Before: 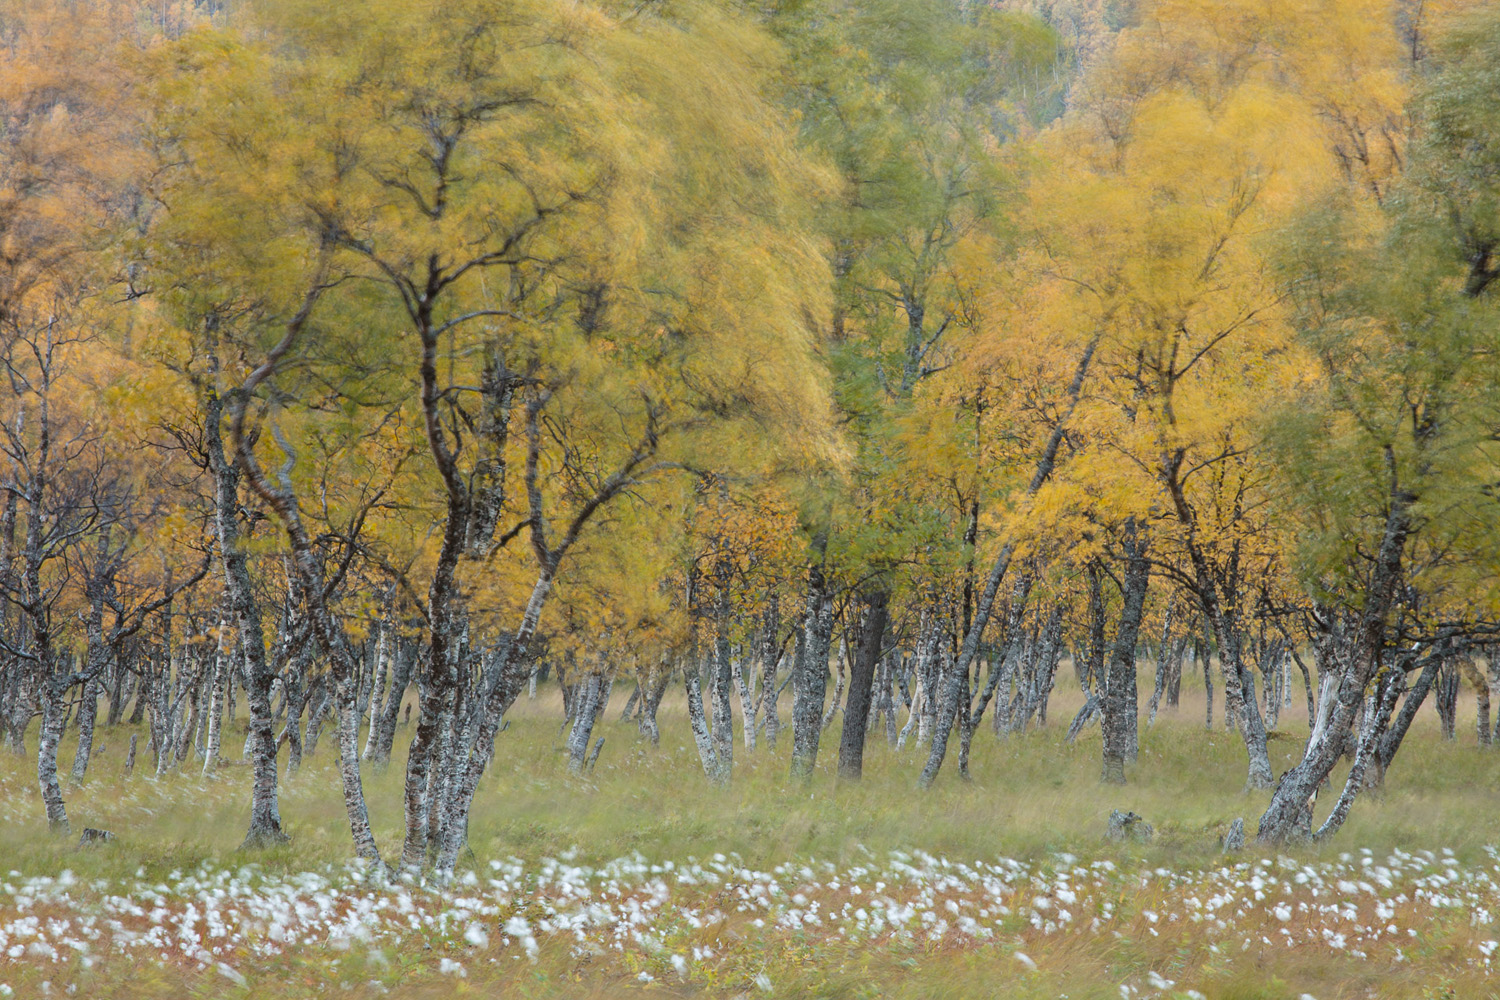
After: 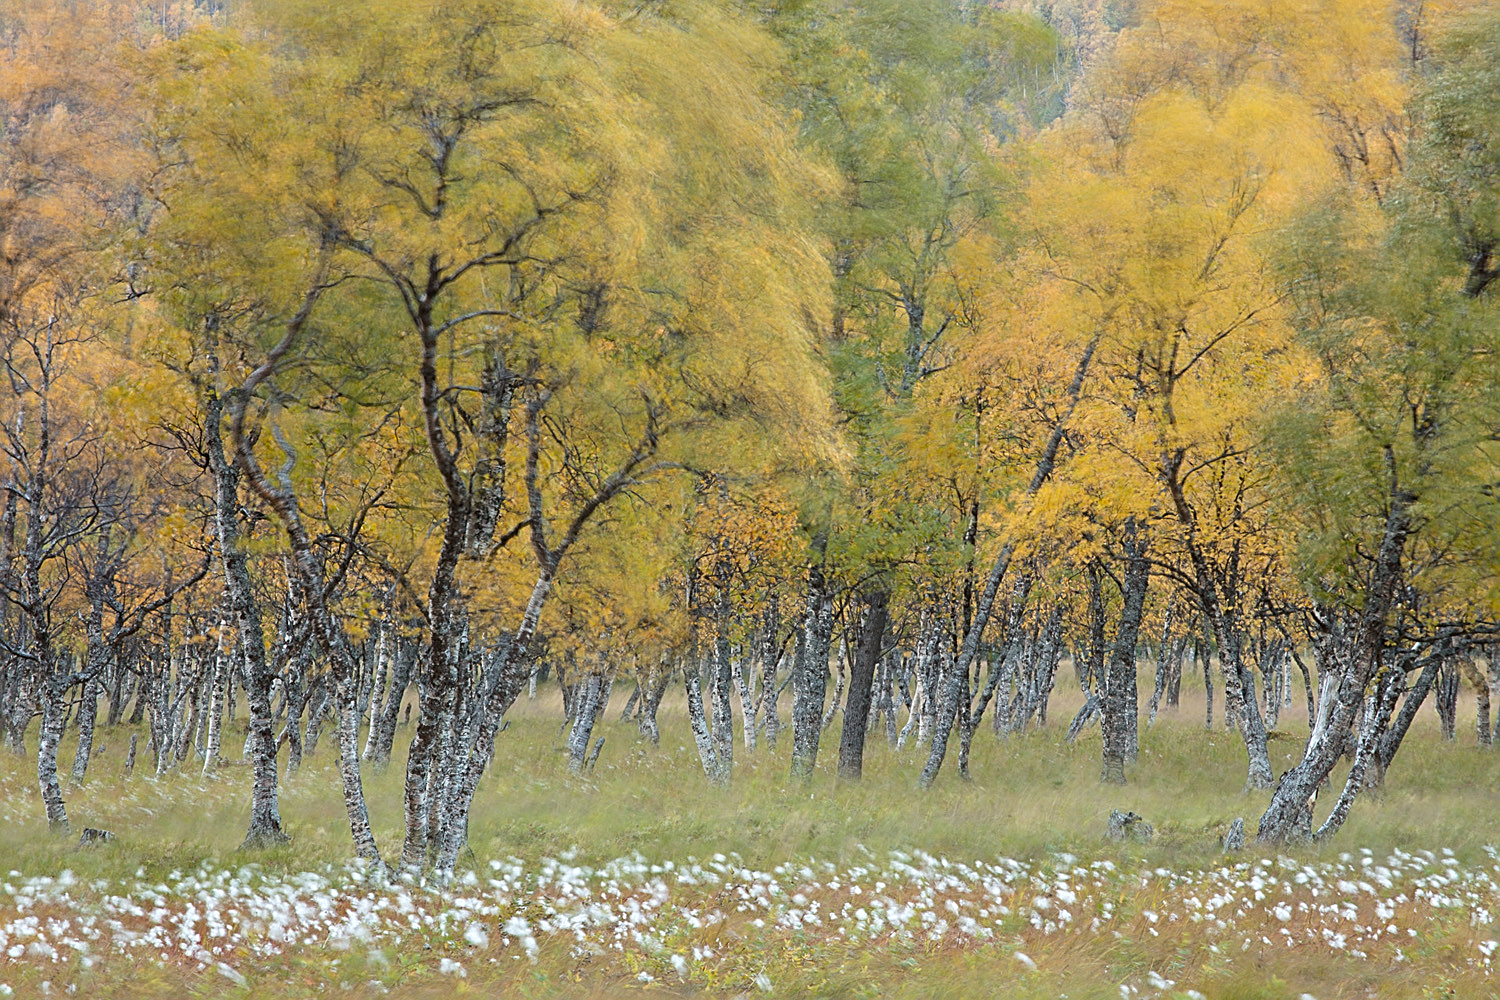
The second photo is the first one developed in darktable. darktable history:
exposure: black level correction 0.001, exposure 0.14 EV, compensate exposure bias true, compensate highlight preservation false
sharpen: amount 0.734
